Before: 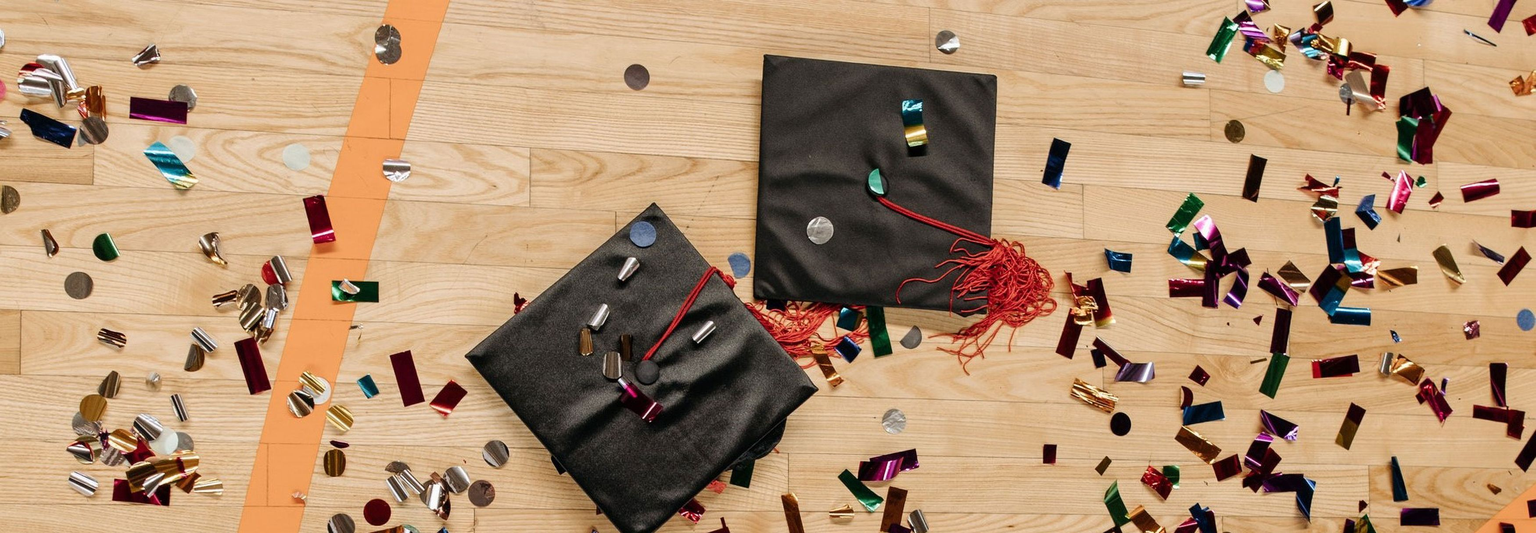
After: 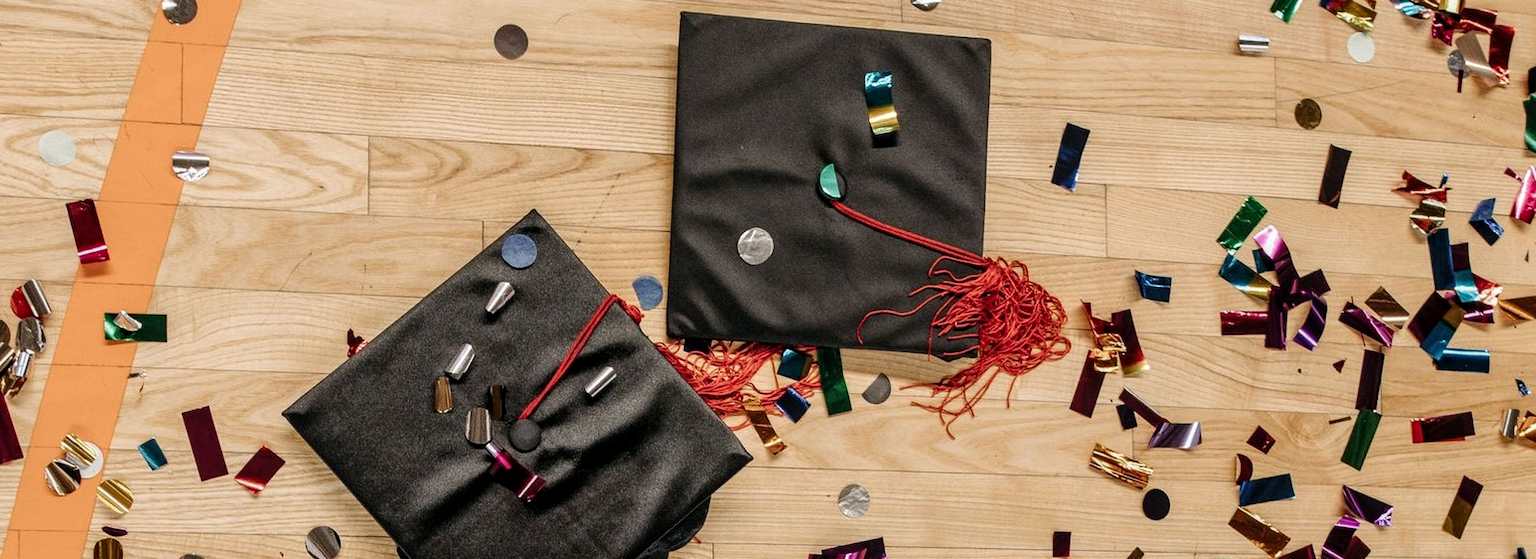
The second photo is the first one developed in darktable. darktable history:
local contrast: detail 130%
crop: left 16.543%, top 8.691%, right 8.454%, bottom 12.504%
